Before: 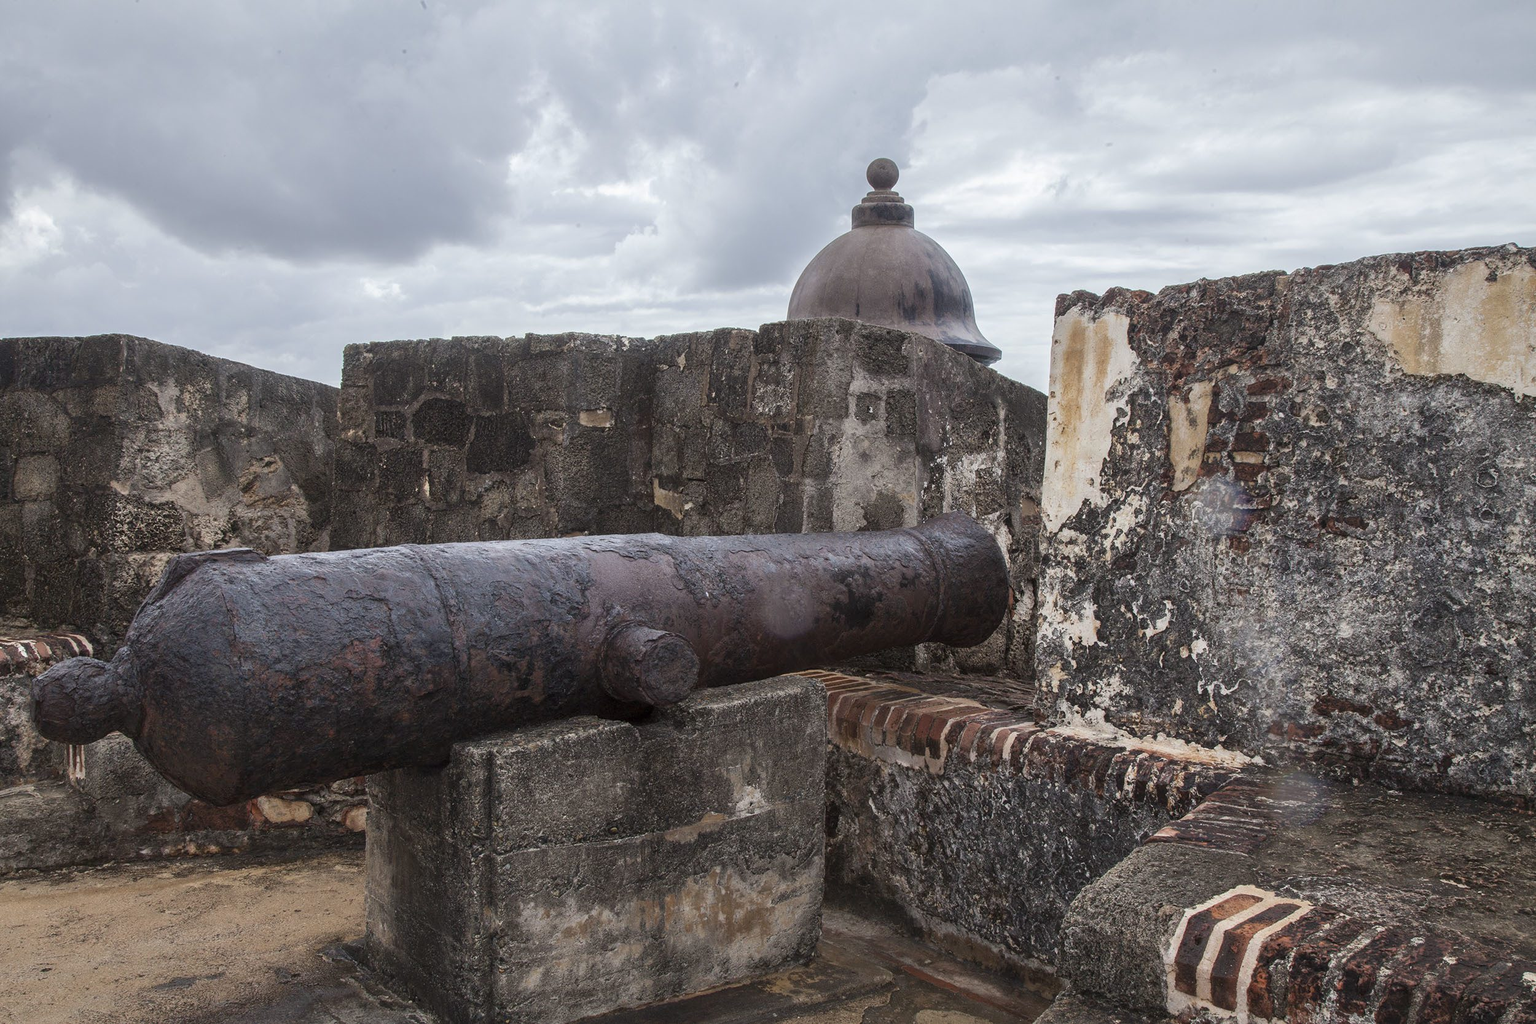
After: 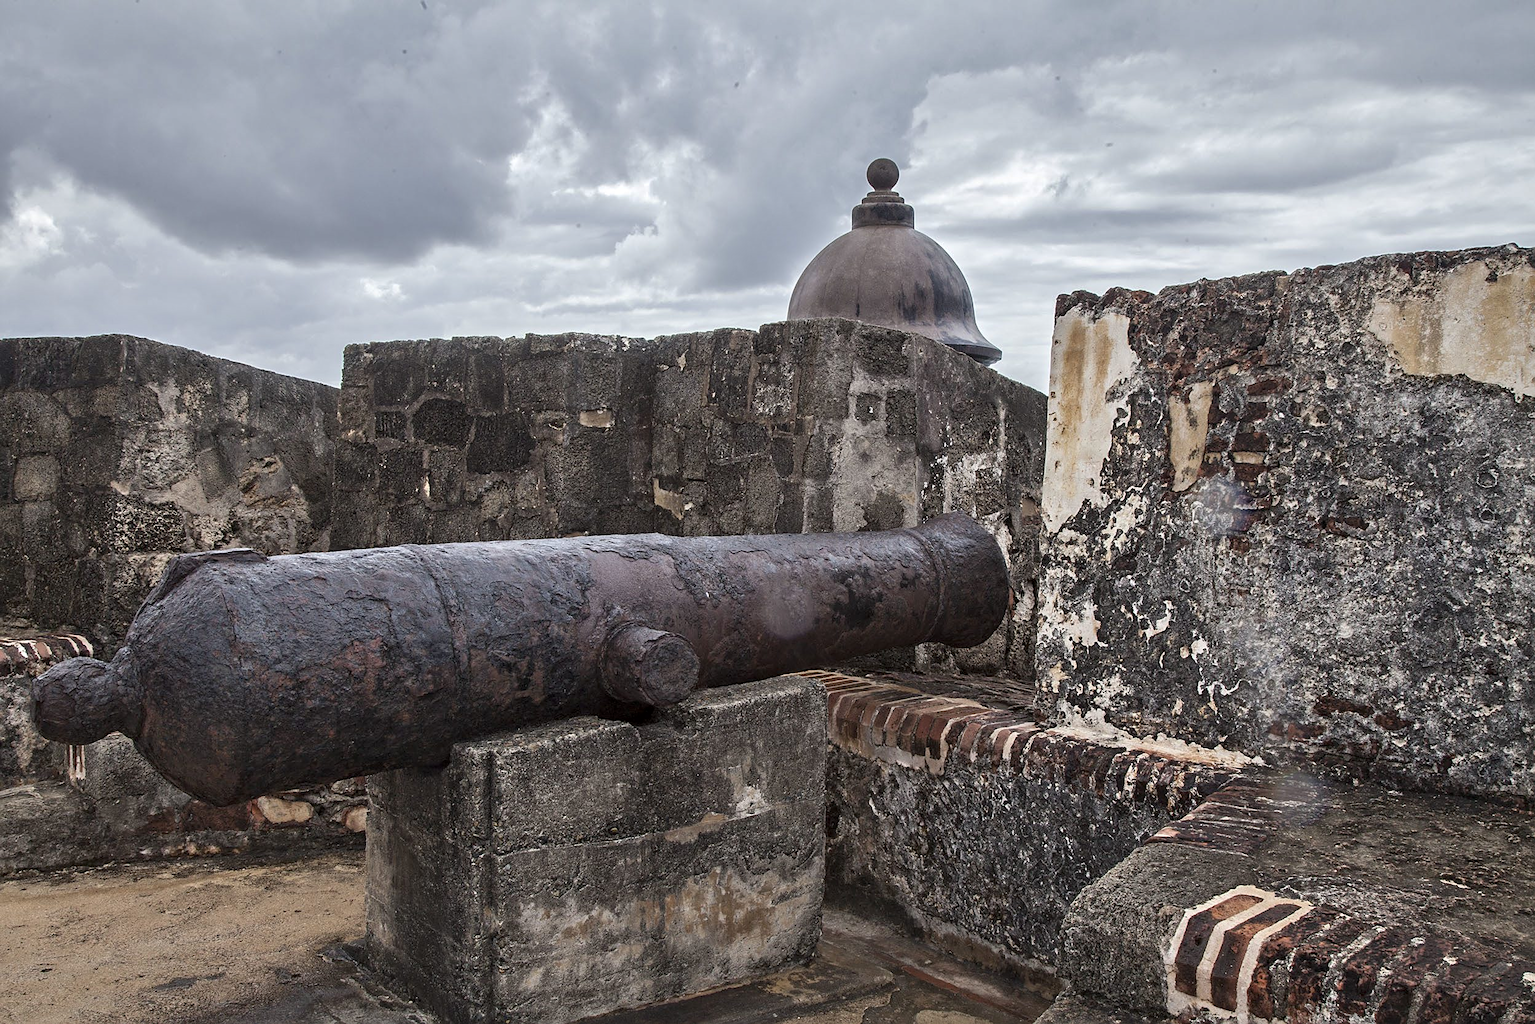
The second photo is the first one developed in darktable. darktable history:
contrast equalizer: y [[0.5, 0.5, 0.544, 0.569, 0.5, 0.5], [0.5 ×6], [0.5 ×6], [0 ×6], [0 ×6]]
sharpen: on, module defaults
tone equalizer: edges refinement/feathering 500, mask exposure compensation -1.57 EV, preserve details guided filter
shadows and highlights: shadows 25.09, highlights -47.99, soften with gaussian
